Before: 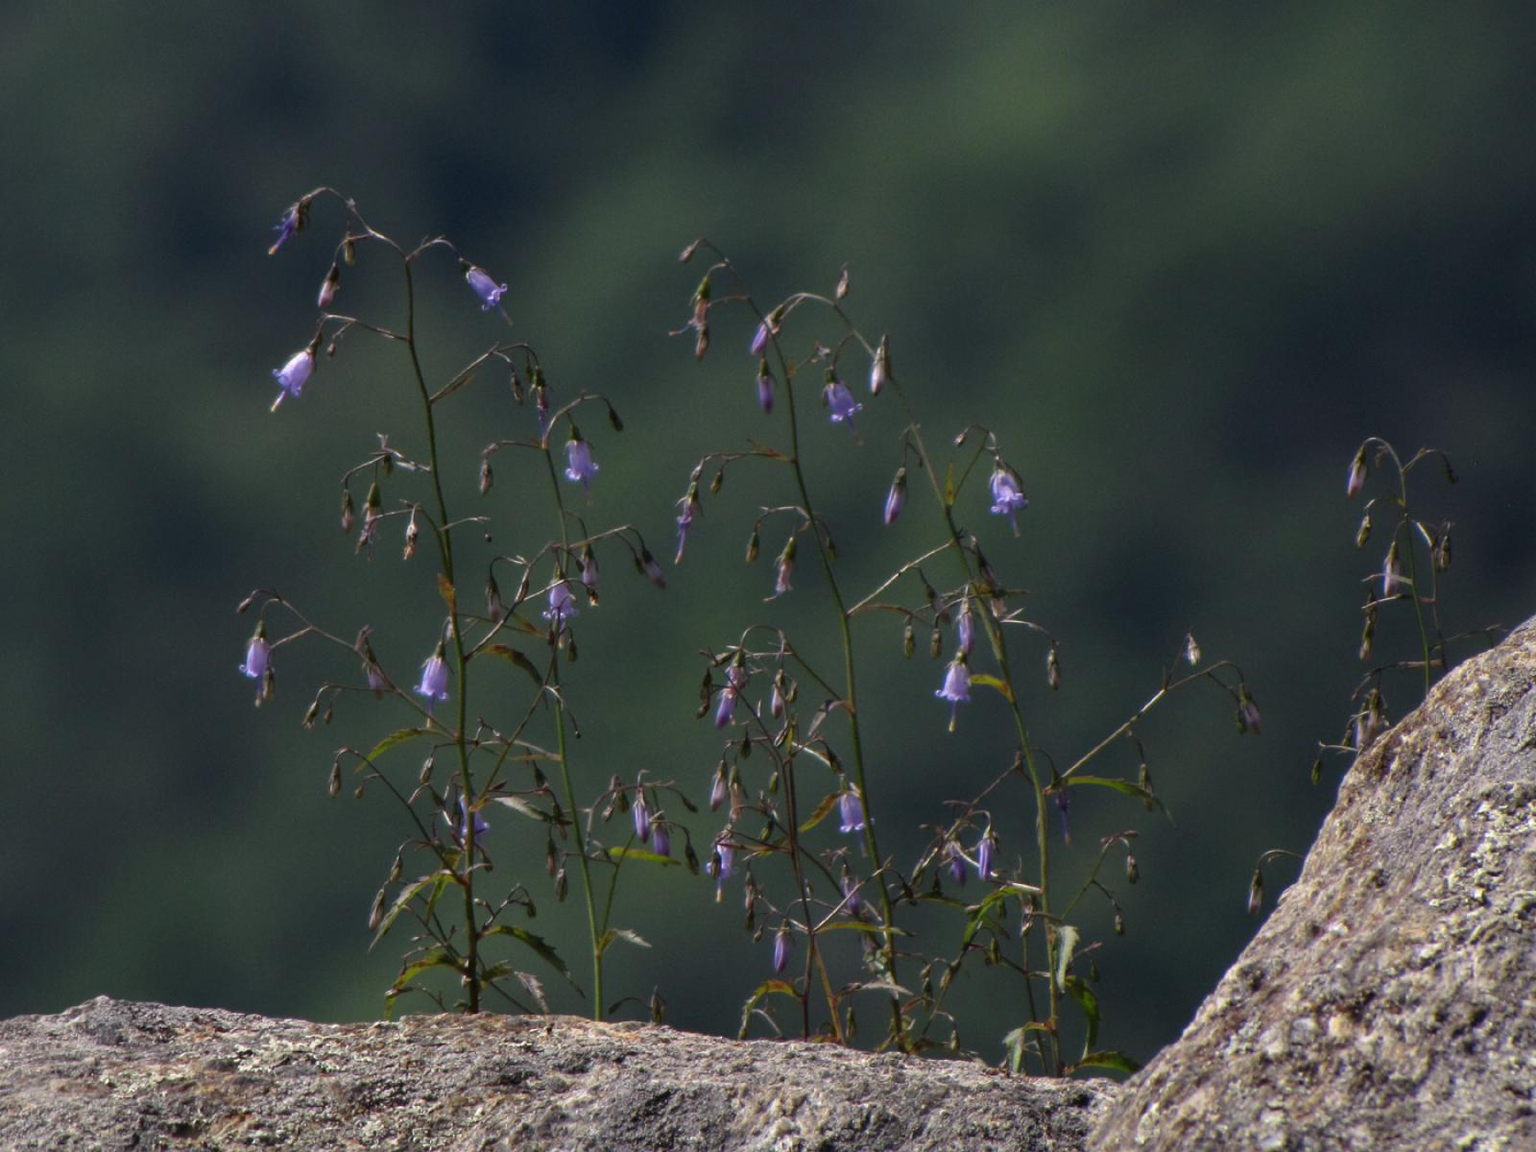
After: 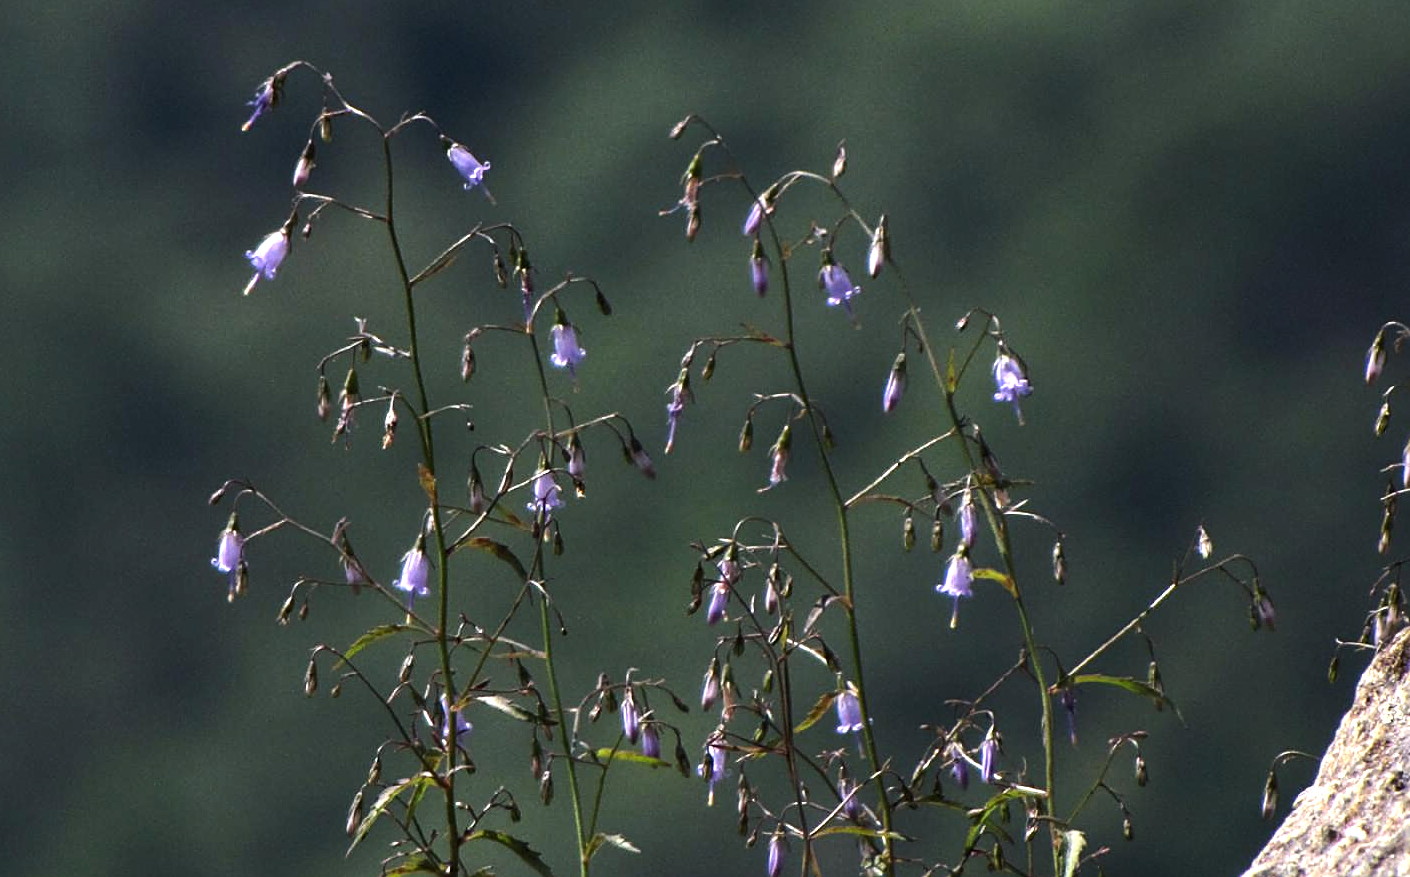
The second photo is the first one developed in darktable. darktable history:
exposure: exposure 0.665 EV, compensate highlight preservation false
crop and rotate: left 2.428%, top 11.223%, right 9.397%, bottom 15.688%
sharpen: on, module defaults
tone equalizer: -8 EV -0.734 EV, -7 EV -0.673 EV, -6 EV -0.602 EV, -5 EV -0.404 EV, -3 EV 0.394 EV, -2 EV 0.6 EV, -1 EV 0.696 EV, +0 EV 0.769 EV, edges refinement/feathering 500, mask exposure compensation -1.57 EV, preserve details no
